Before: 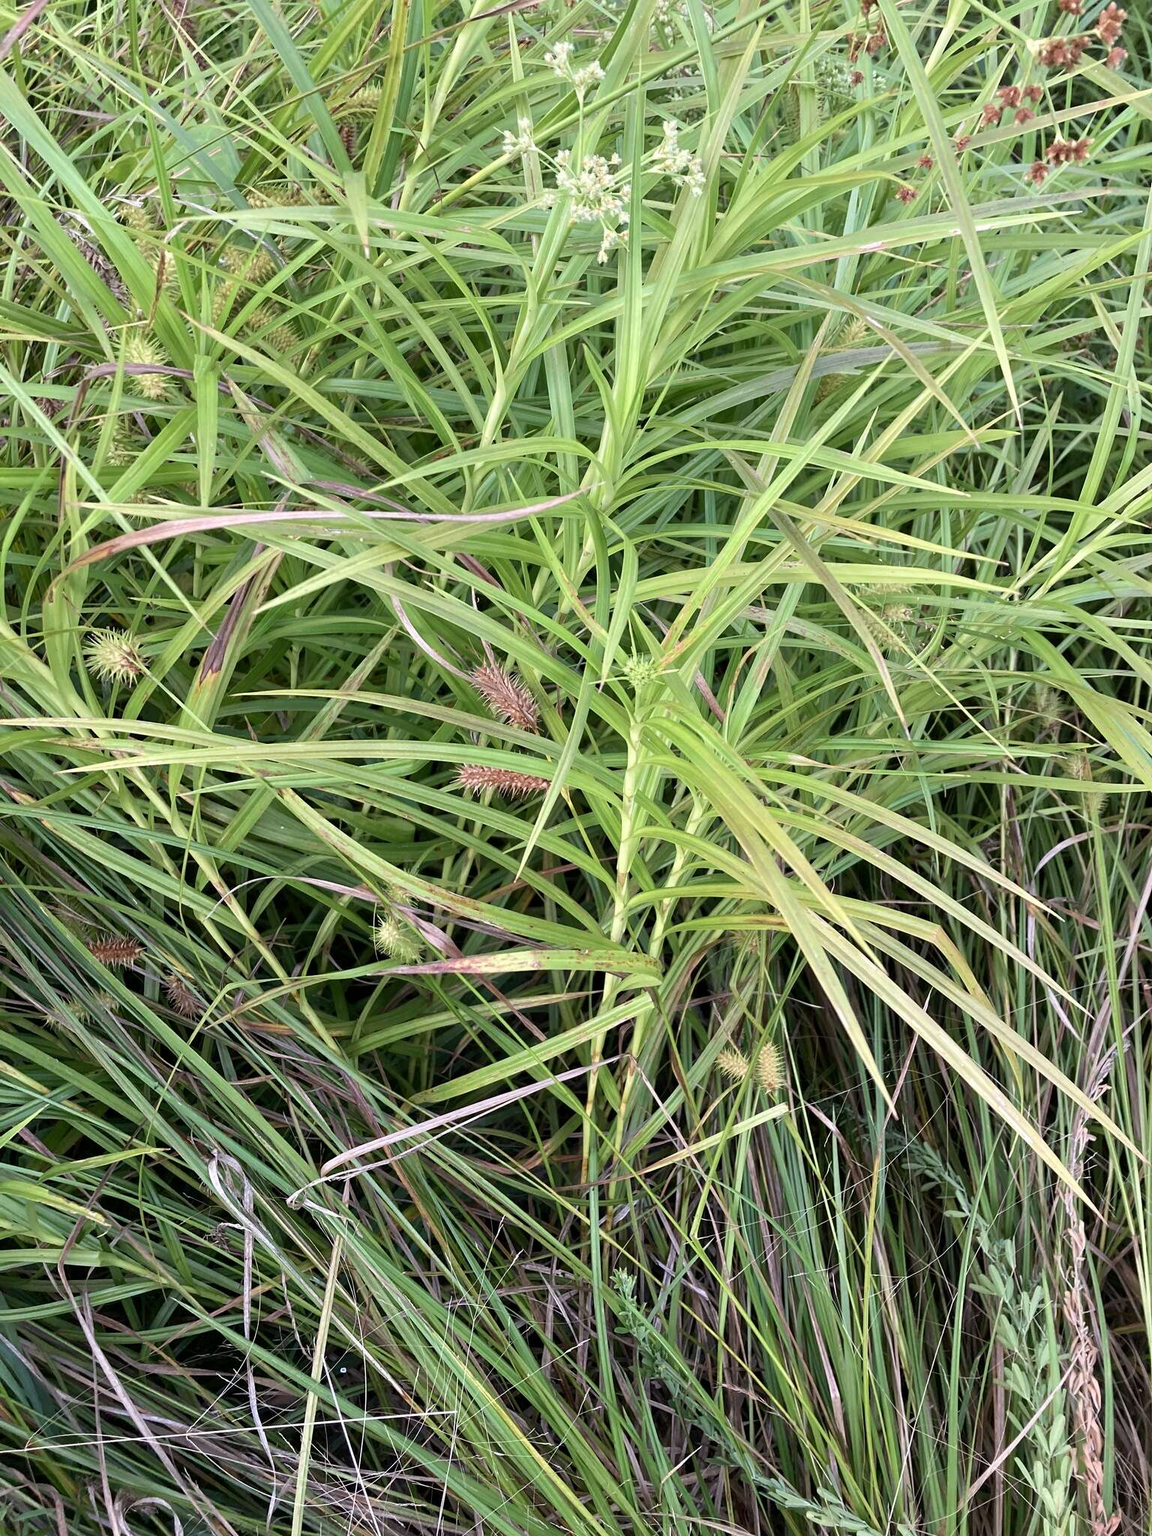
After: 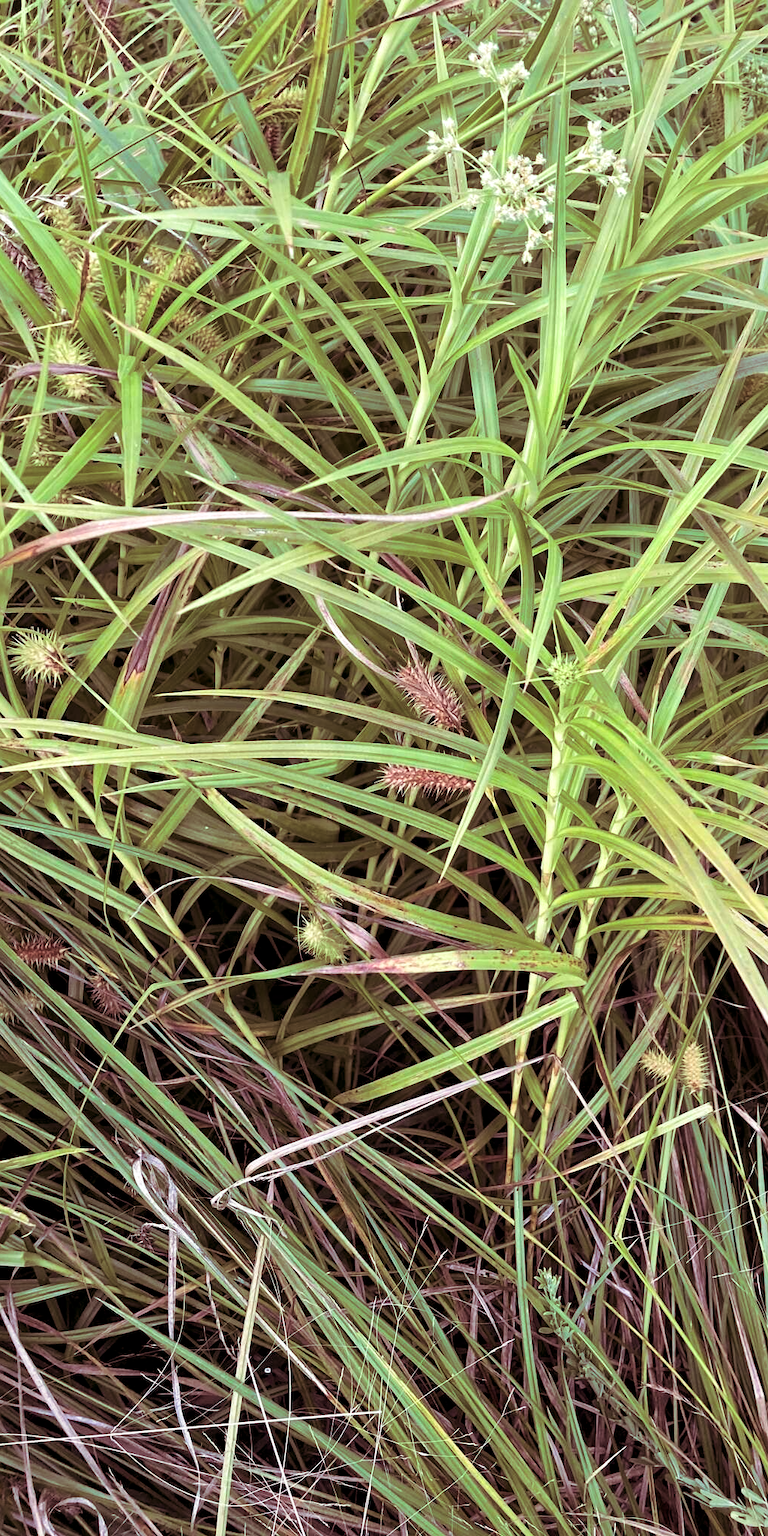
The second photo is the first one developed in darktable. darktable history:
local contrast: mode bilateral grid, contrast 20, coarseness 50, detail 141%, midtone range 0.2
crop and rotate: left 6.617%, right 26.717%
split-toning: shadows › hue 360°
